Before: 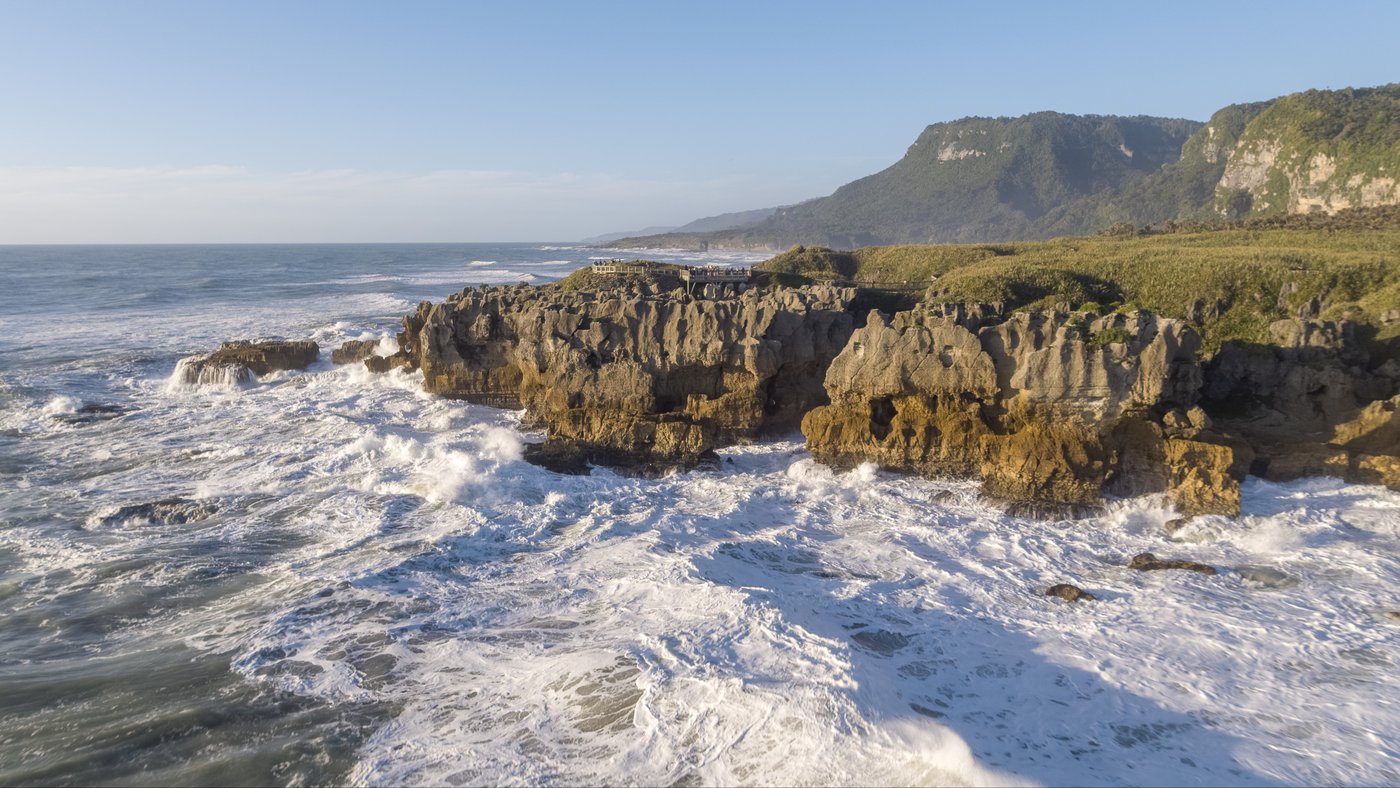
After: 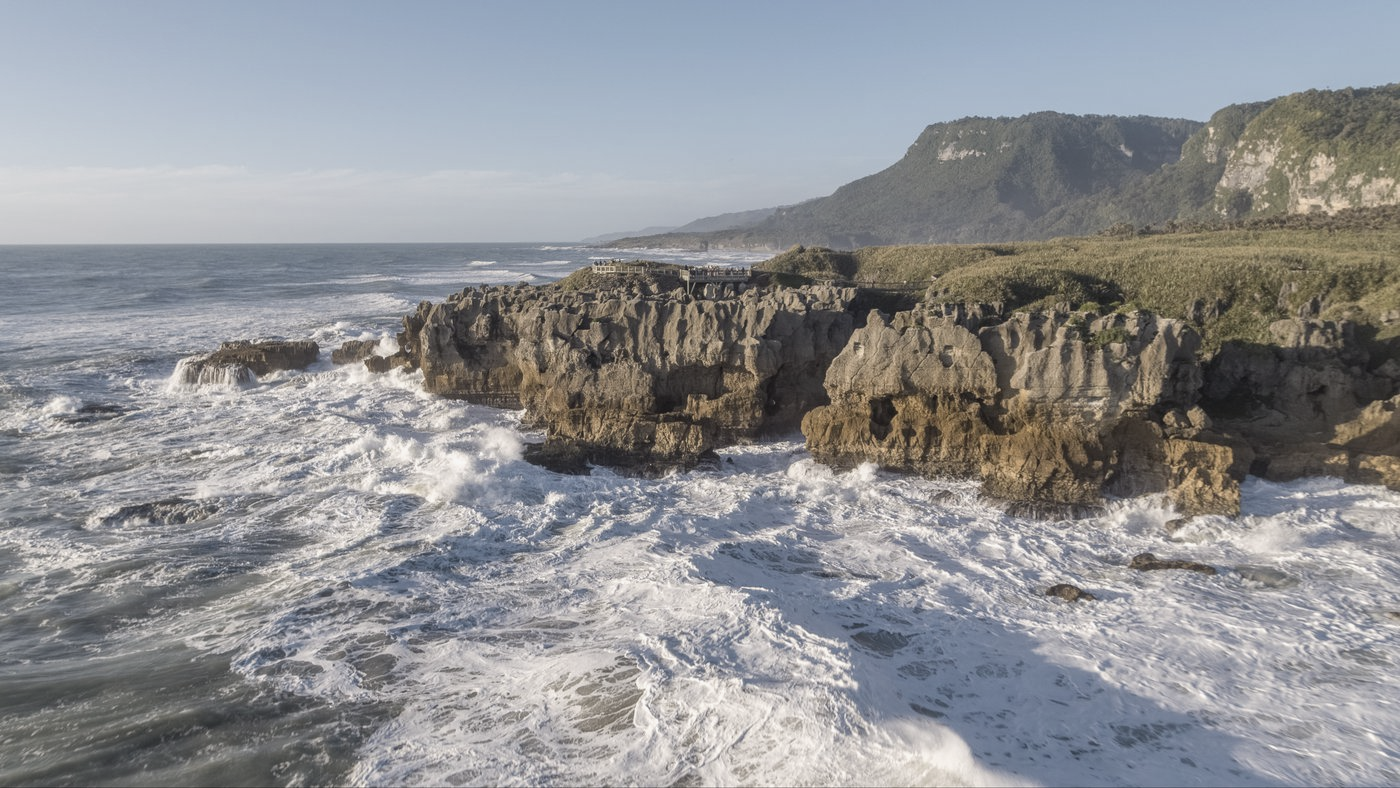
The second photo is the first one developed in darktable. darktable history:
contrast brightness saturation: contrast -0.05, saturation -0.41
shadows and highlights: shadows 37.27, highlights -28.18, soften with gaussian
local contrast: detail 110%
